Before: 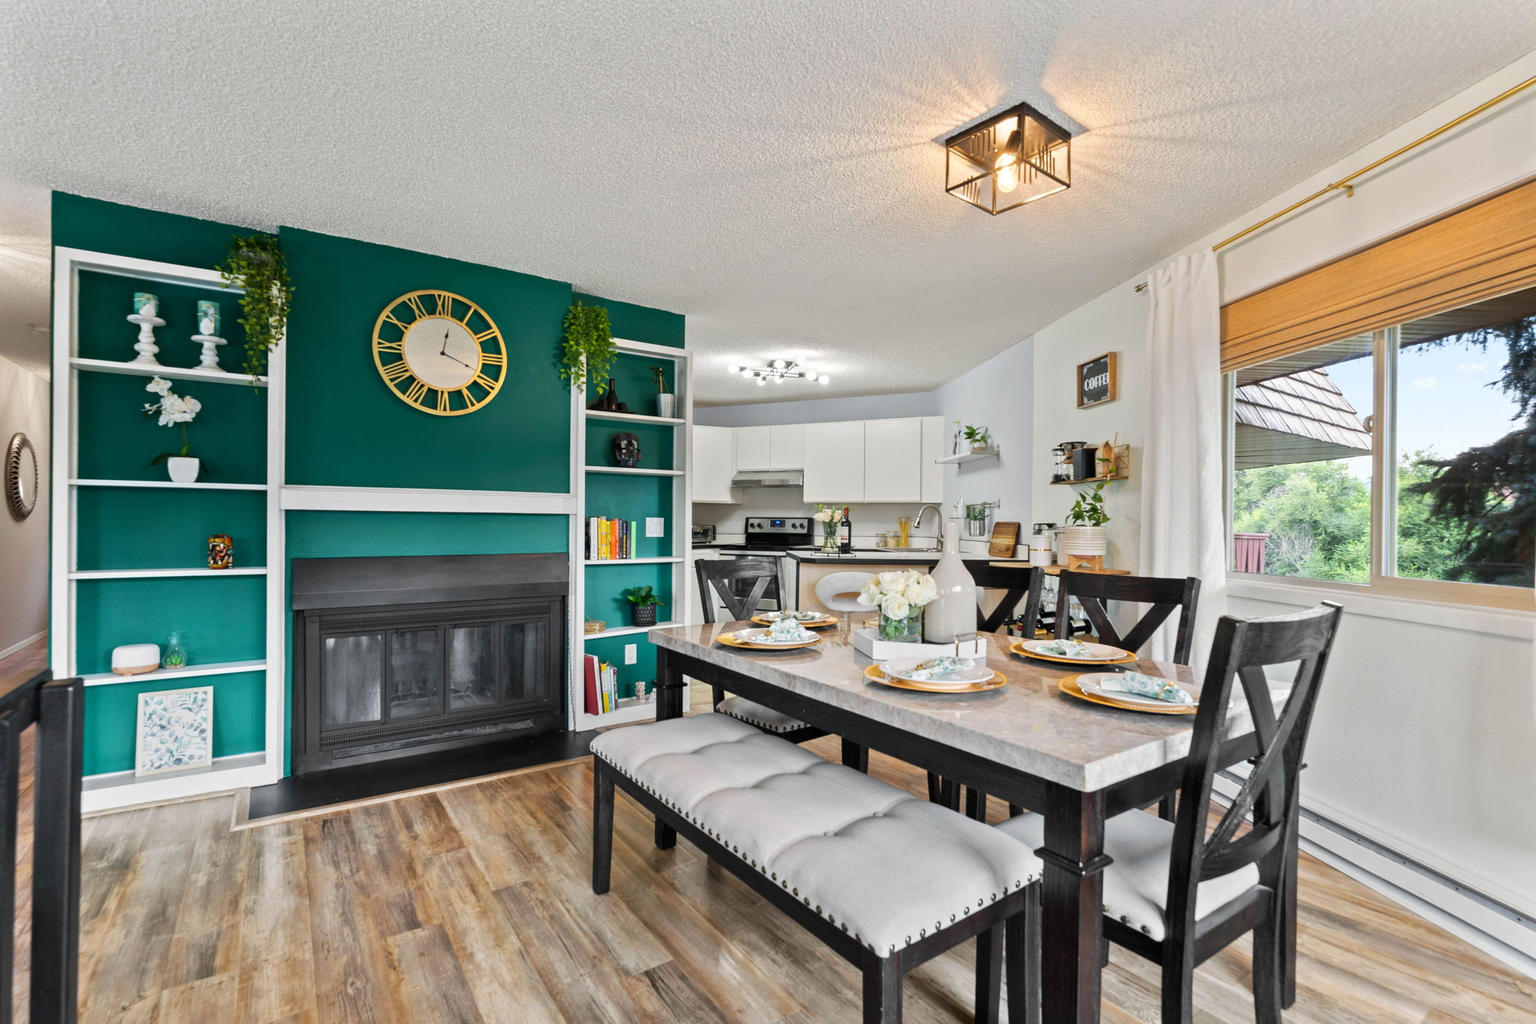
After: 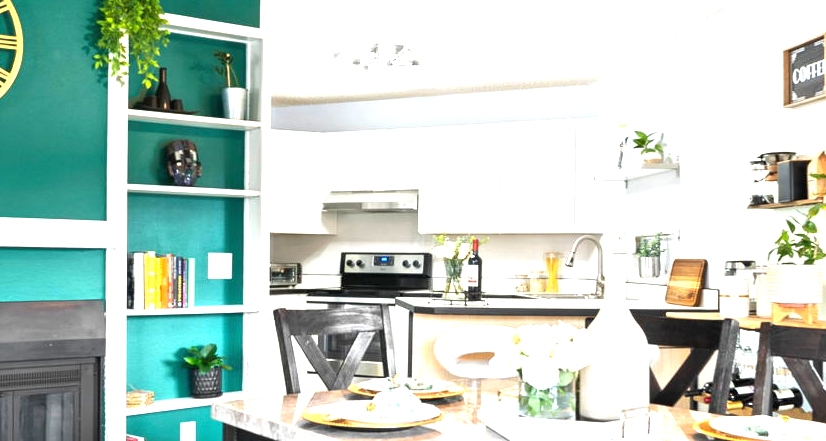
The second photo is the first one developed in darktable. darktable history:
exposure: black level correction 0, exposure 1.534 EV, compensate highlight preservation false
crop: left 31.889%, top 32.018%, right 27.742%, bottom 35.619%
